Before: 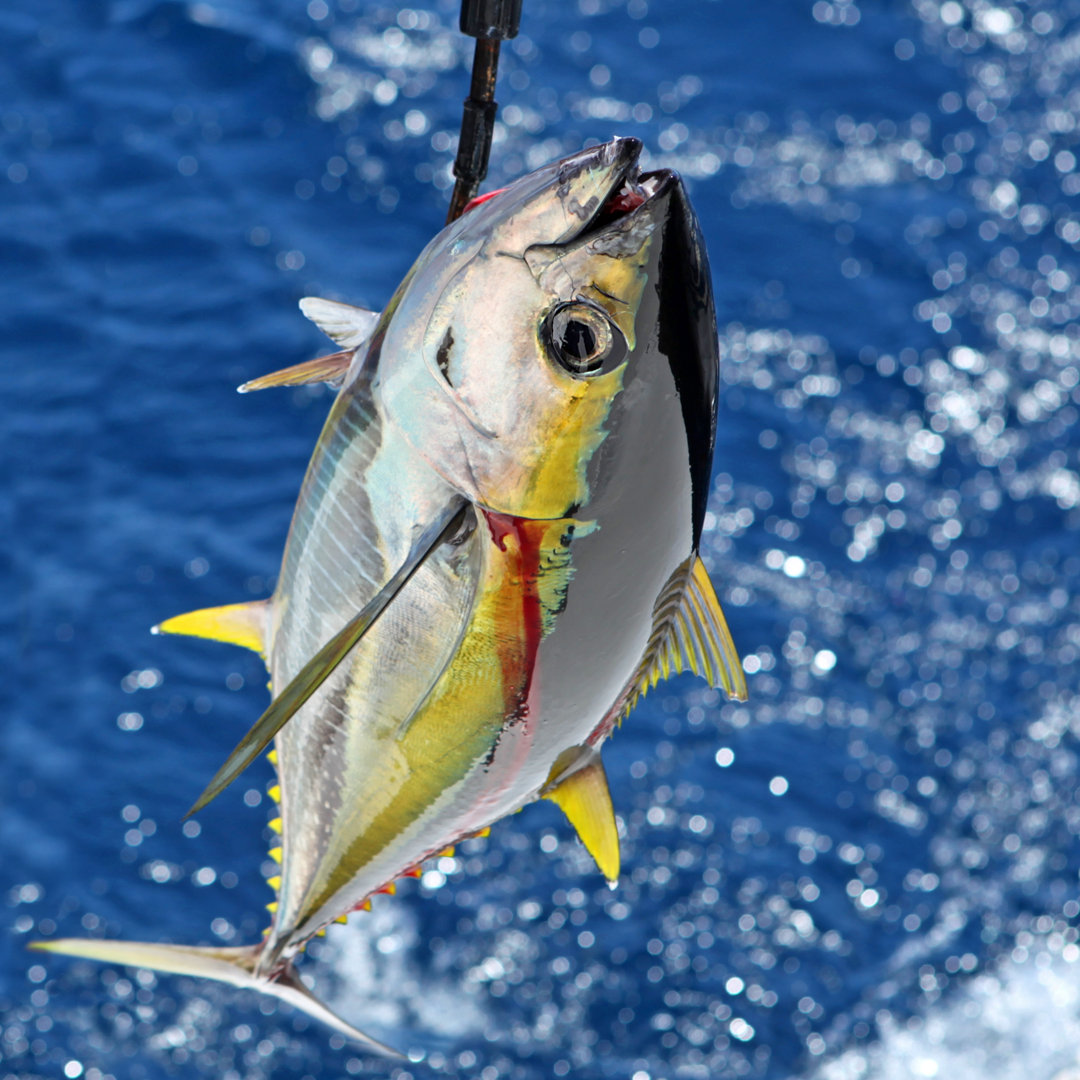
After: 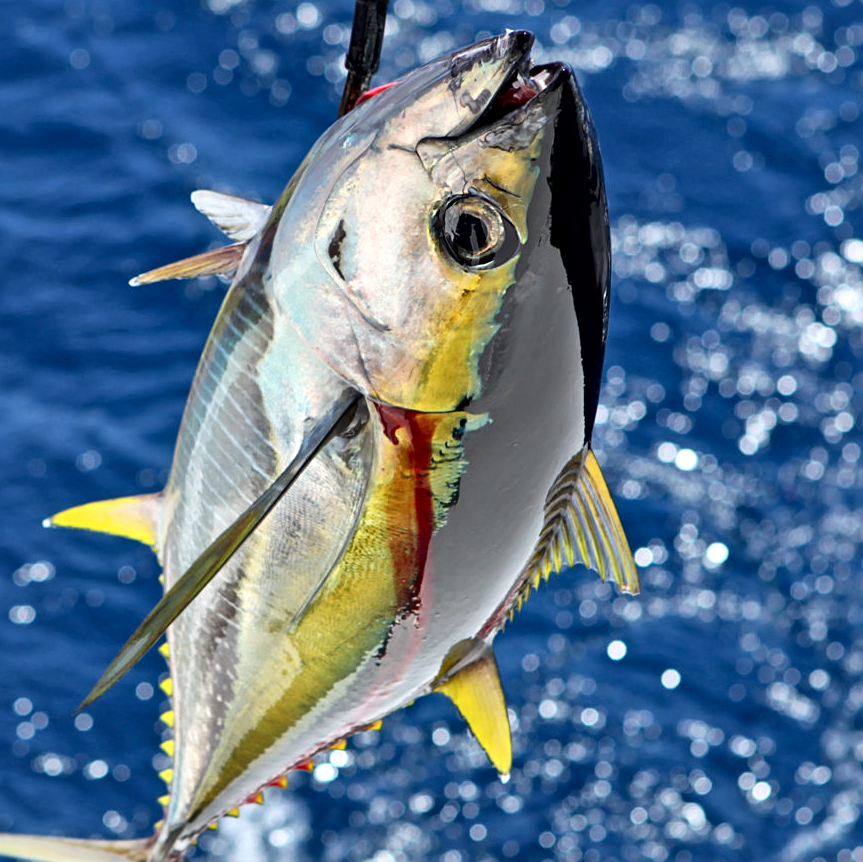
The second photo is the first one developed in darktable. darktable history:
local contrast: mode bilateral grid, contrast 24, coarseness 59, detail 151%, midtone range 0.2
crop and rotate: left 10.038%, top 9.988%, right 9.972%, bottom 10.184%
sharpen: amount 0.212
